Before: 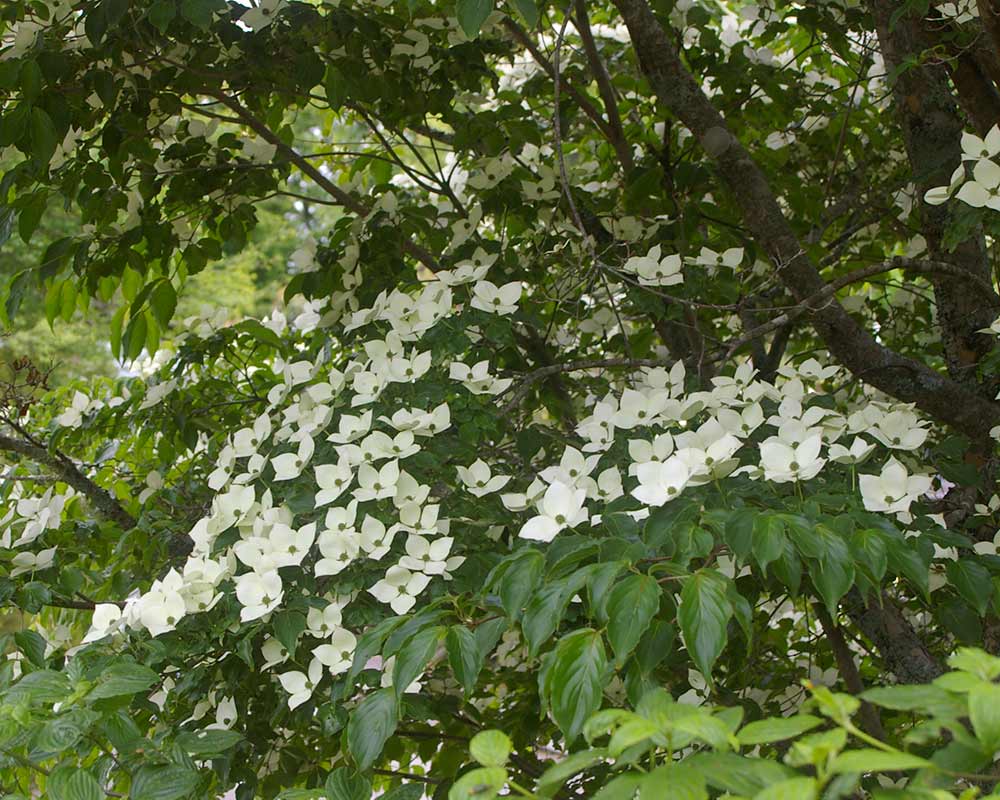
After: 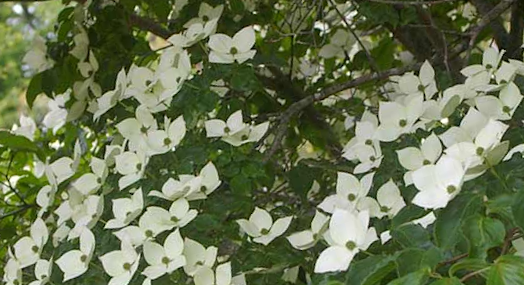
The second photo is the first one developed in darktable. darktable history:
crop and rotate: left 22.13%, top 22.054%, right 22.026%, bottom 22.102%
rotate and perspective: rotation -14.8°, crop left 0.1, crop right 0.903, crop top 0.25, crop bottom 0.748
